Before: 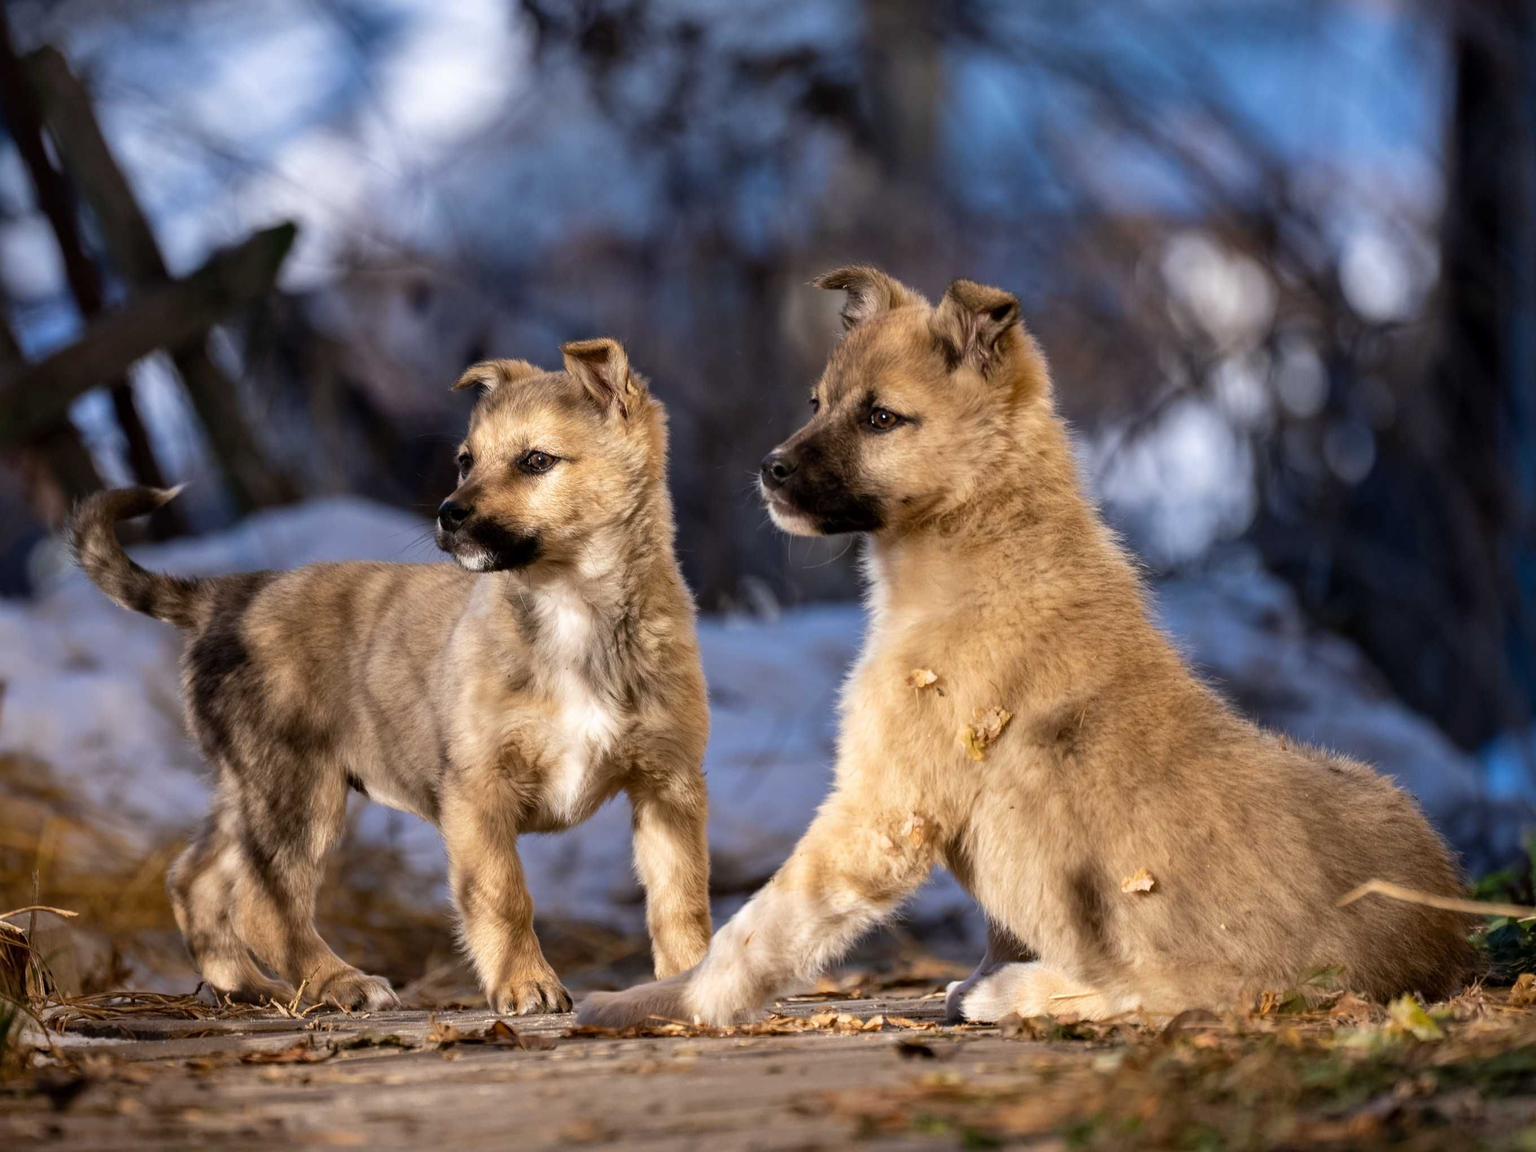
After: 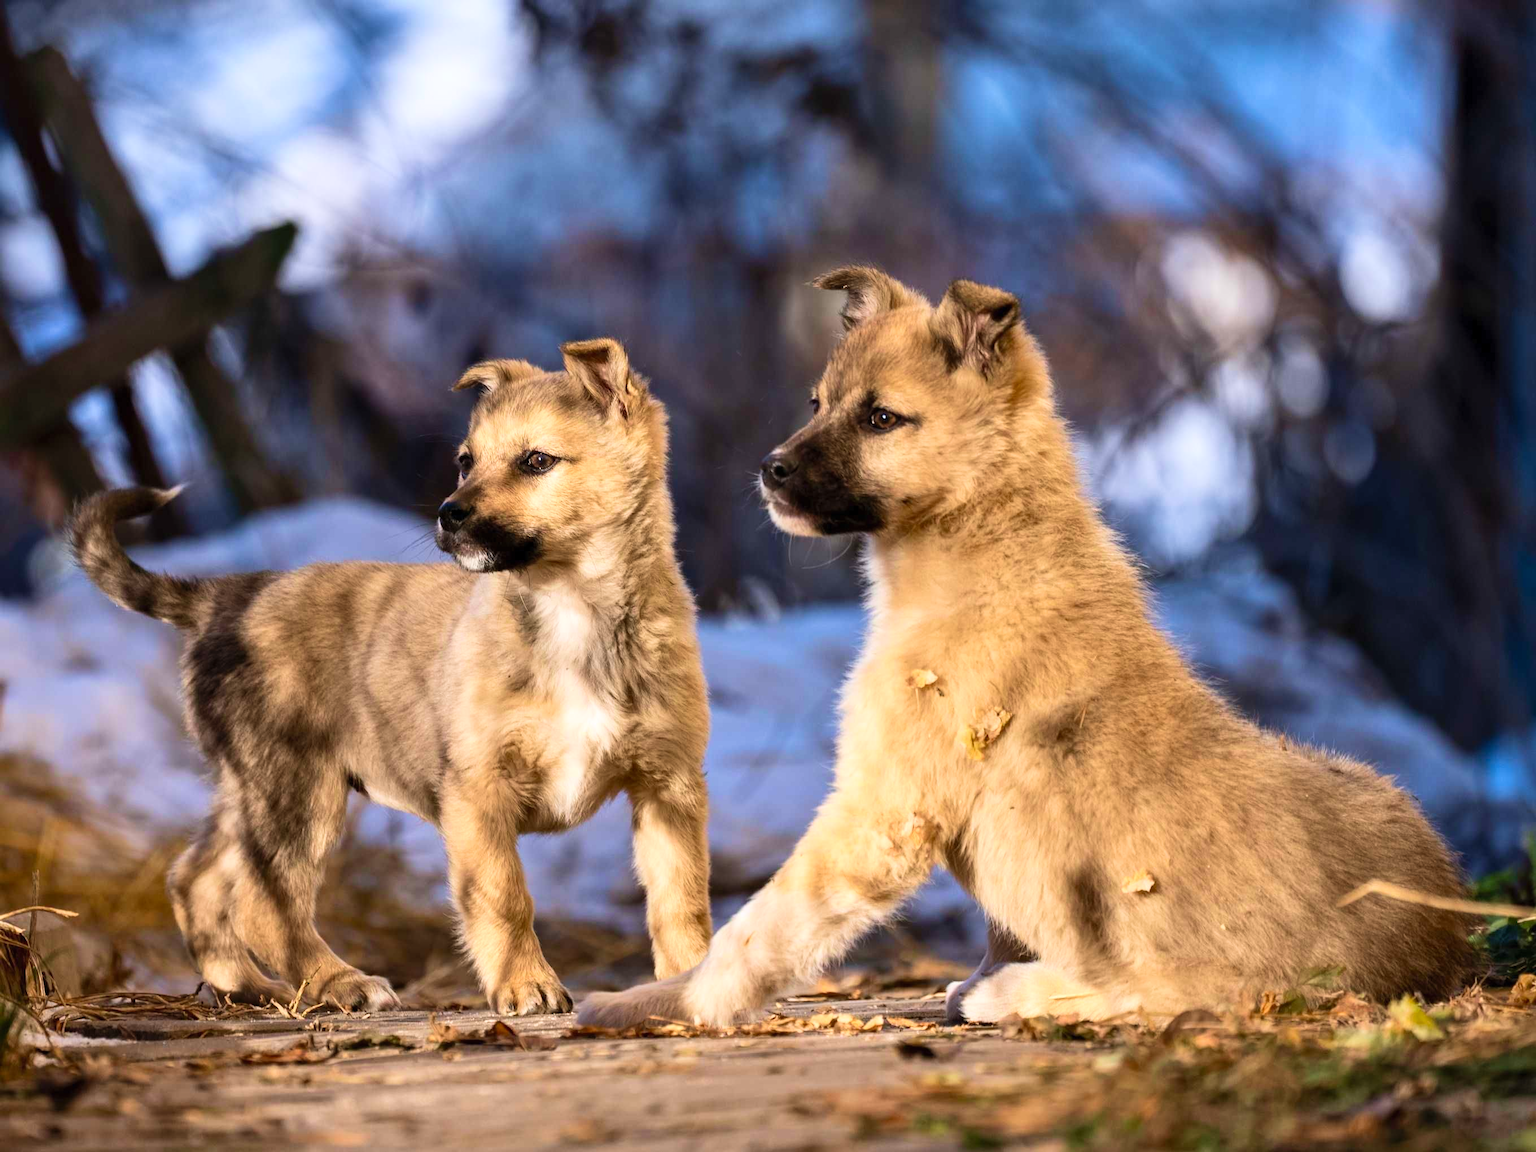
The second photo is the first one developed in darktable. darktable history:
velvia: on, module defaults
contrast brightness saturation: contrast 0.203, brightness 0.161, saturation 0.228
